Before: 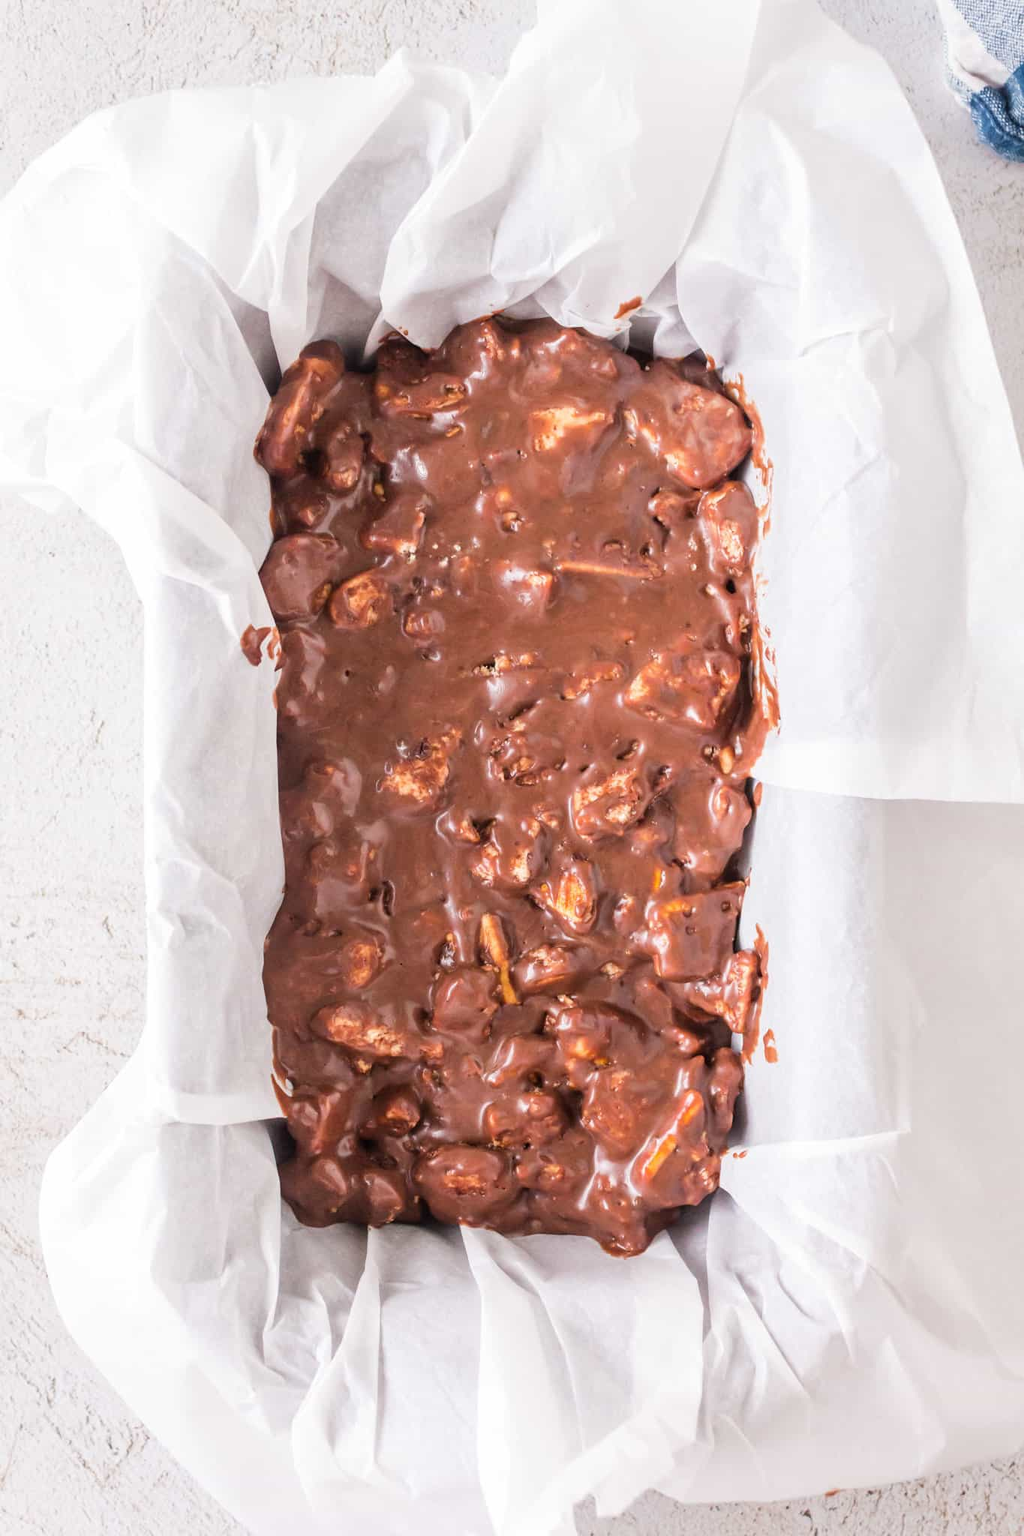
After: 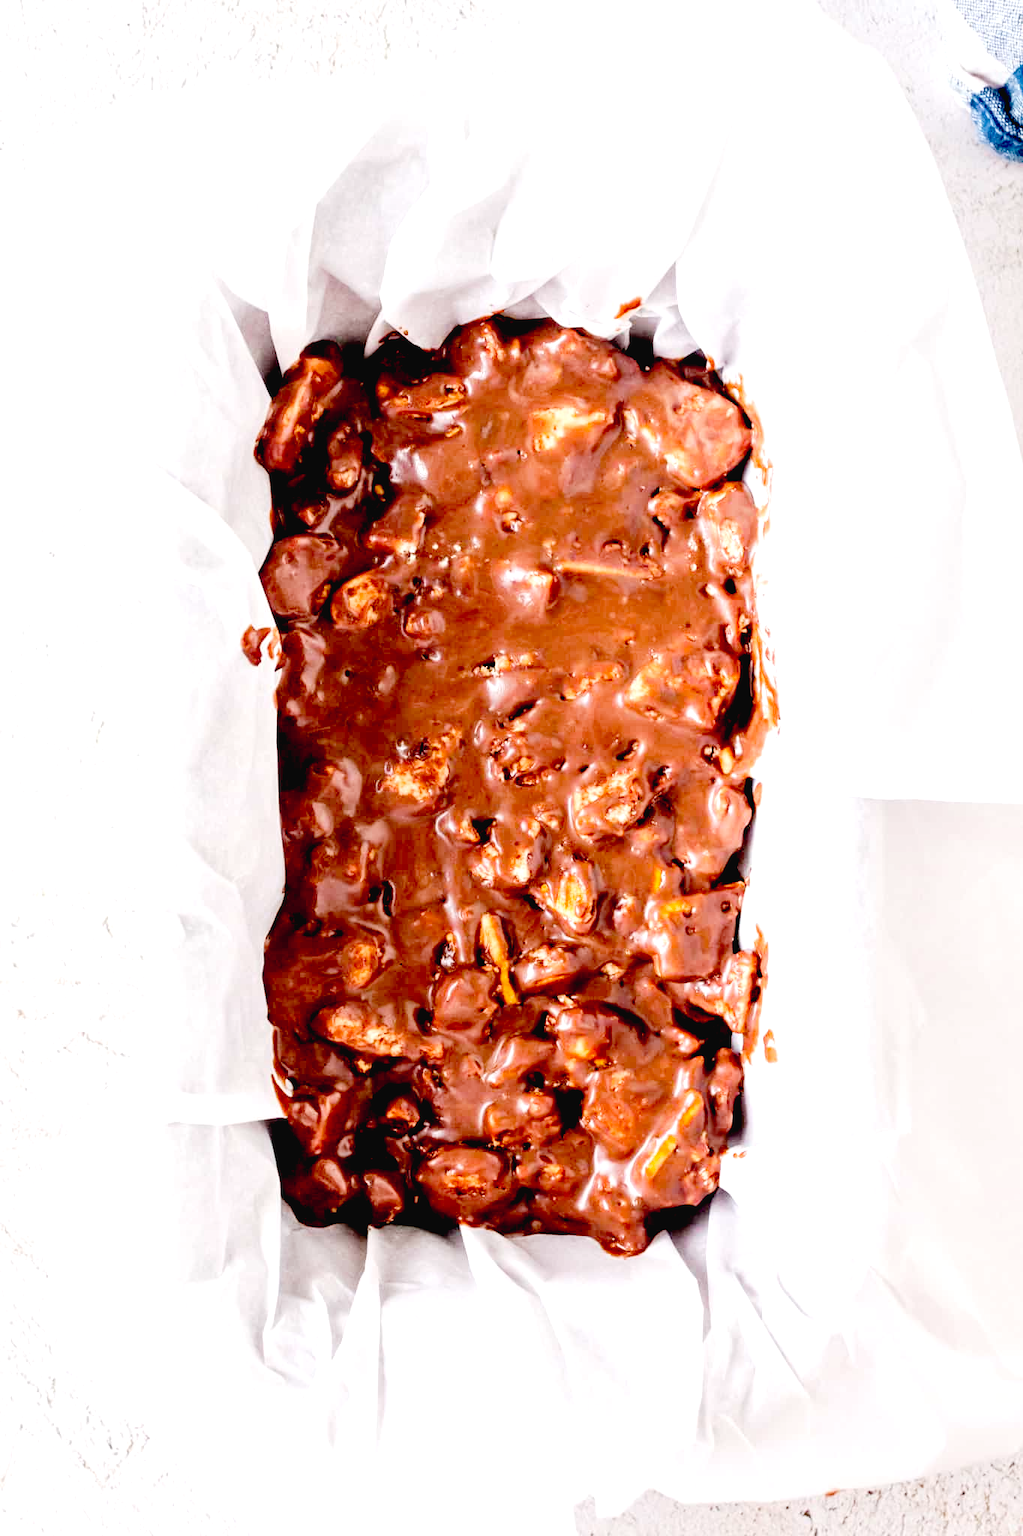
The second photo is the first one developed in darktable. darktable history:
tone curve: curves: ch0 [(0, 0.025) (0.15, 0.143) (0.452, 0.486) (0.751, 0.788) (1, 0.961)]; ch1 [(0, 0) (0.43, 0.408) (0.476, 0.469) (0.497, 0.507) (0.546, 0.571) (0.566, 0.607) (0.62, 0.657) (1, 1)]; ch2 [(0, 0) (0.386, 0.397) (0.505, 0.498) (0.547, 0.546) (0.579, 0.58) (1, 1)], preserve colors none
tone equalizer: -8 EV -0.755 EV, -7 EV -0.706 EV, -6 EV -0.59 EV, -5 EV -0.423 EV, -3 EV 0.376 EV, -2 EV 0.6 EV, -1 EV 0.685 EV, +0 EV 0.721 EV
exposure: black level correction 0.058, compensate highlight preservation false
